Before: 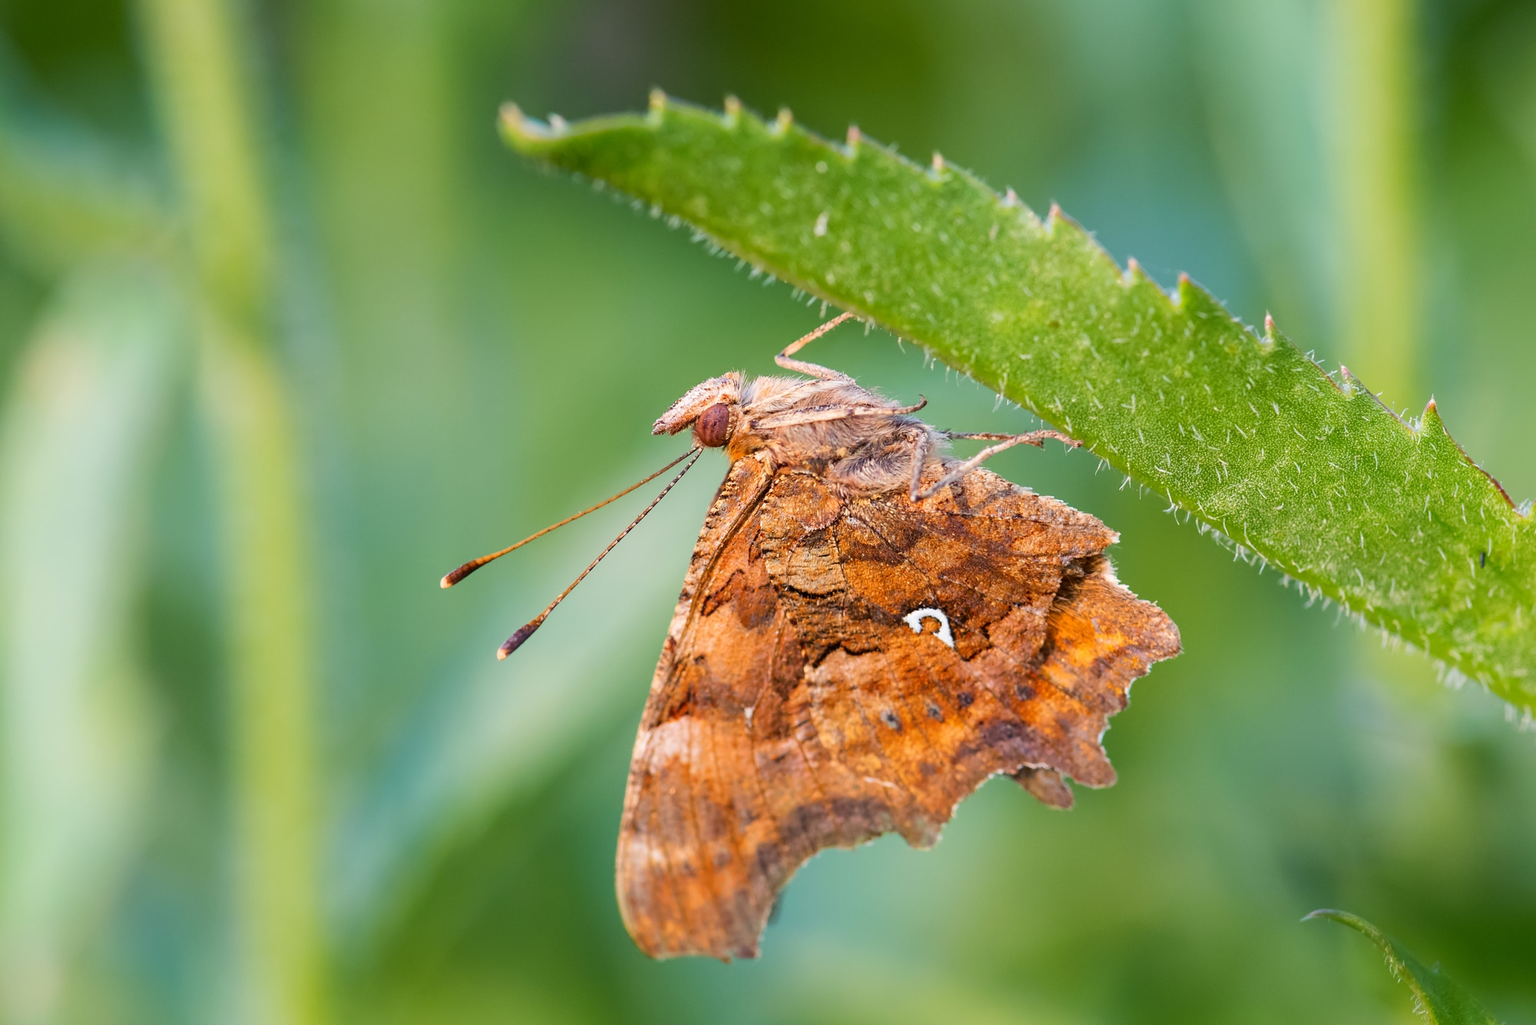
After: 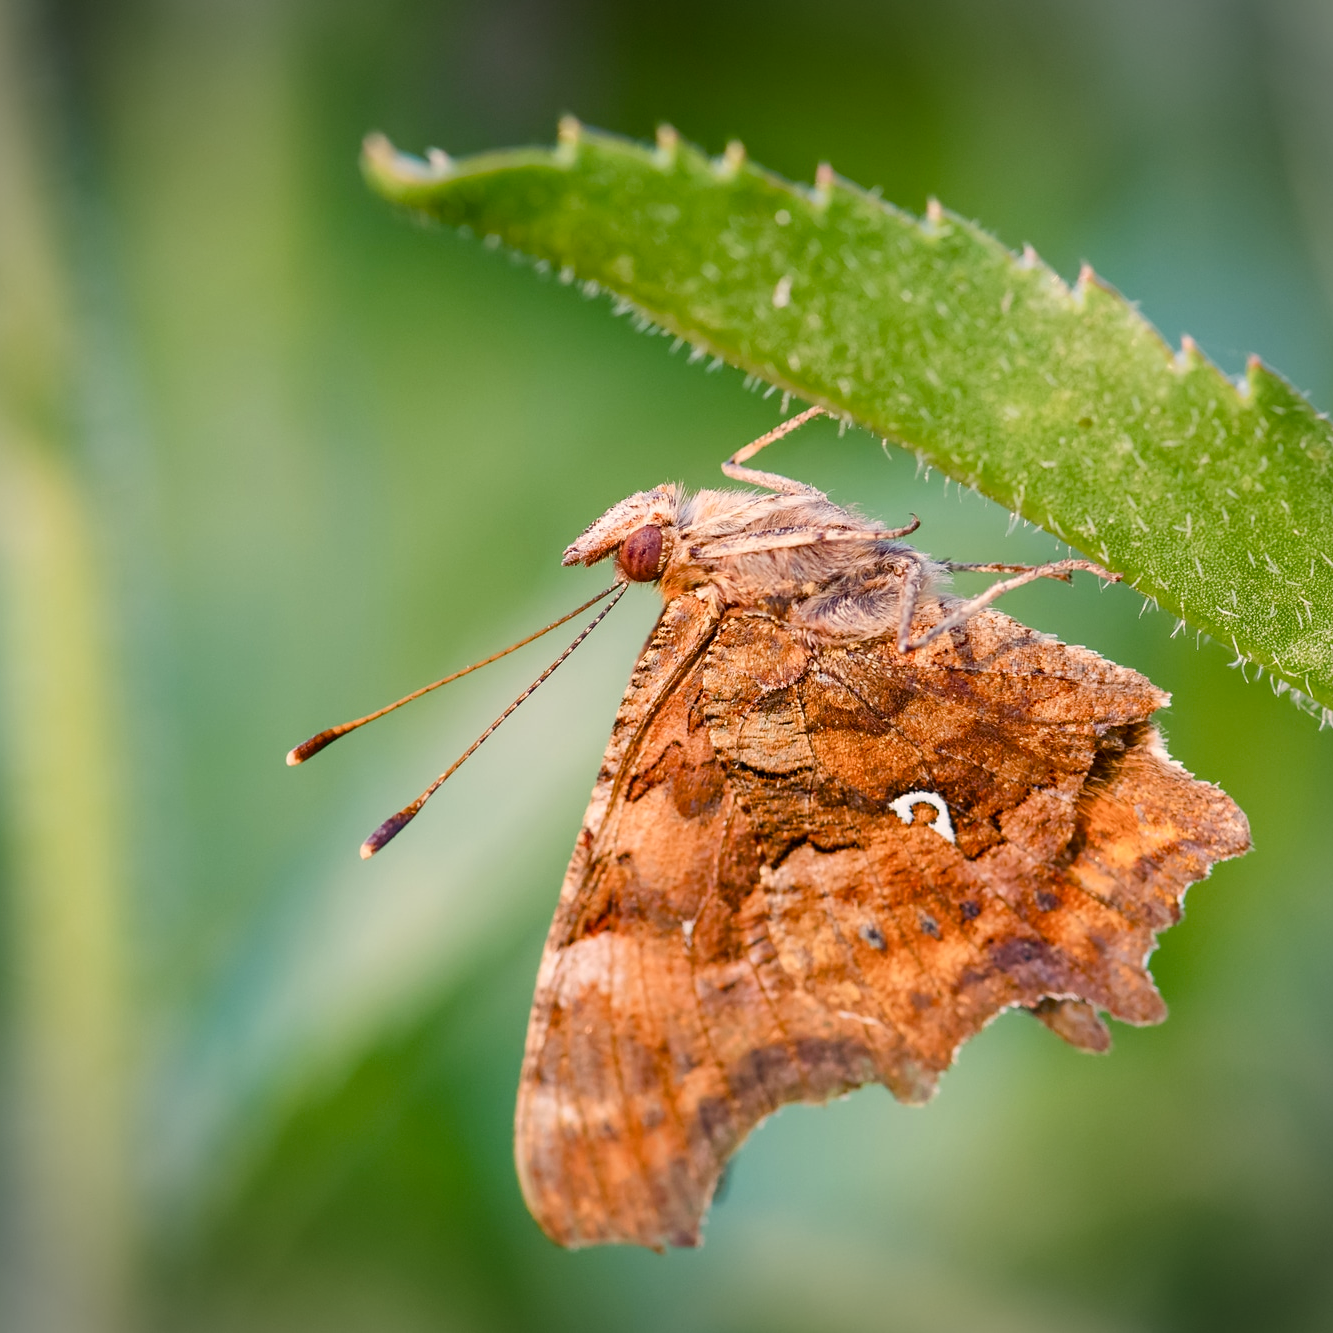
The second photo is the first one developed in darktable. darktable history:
color balance rgb: highlights gain › chroma 3.098%, highlights gain › hue 60.13°, perceptual saturation grading › global saturation 20%, perceptual saturation grading › highlights -49.988%, perceptual saturation grading › shadows 25.678%, global vibrance 14.747%
vignetting: fall-off start 97.15%, width/height ratio 1.185
contrast brightness saturation: contrast 0.08, saturation 0.024
crop and rotate: left 14.385%, right 18.947%
